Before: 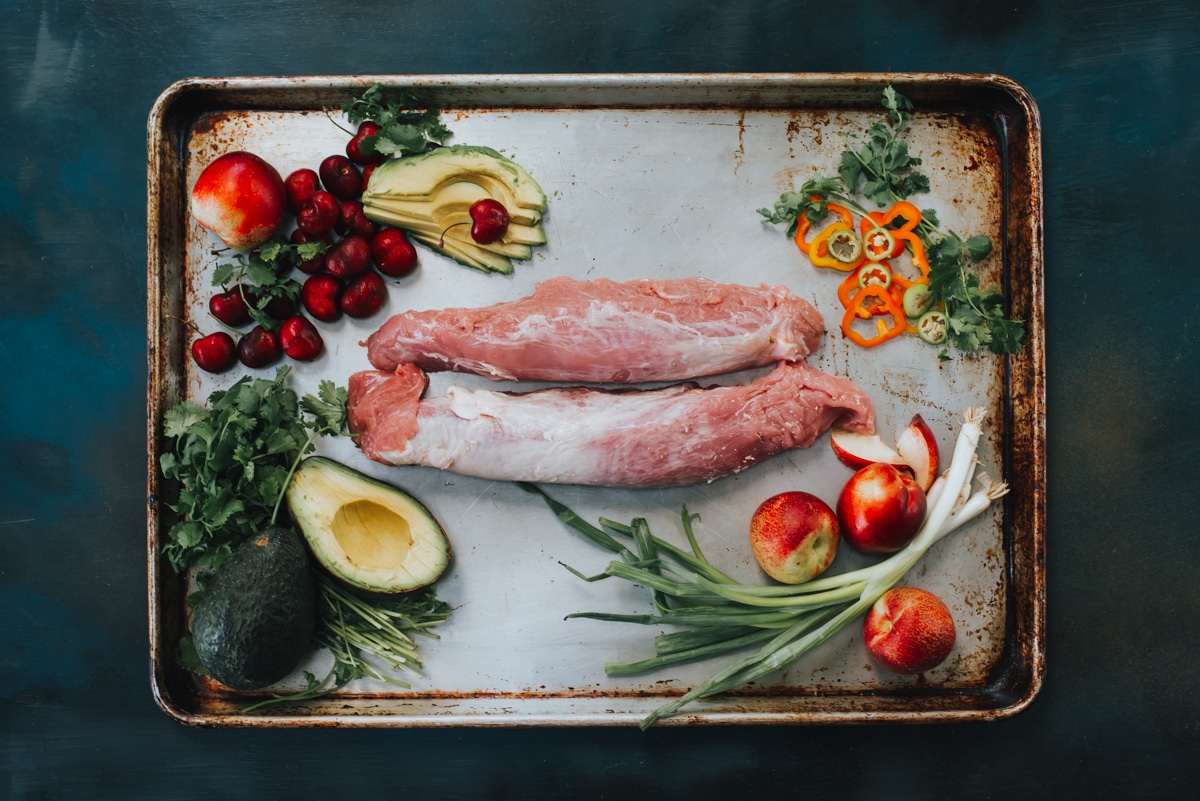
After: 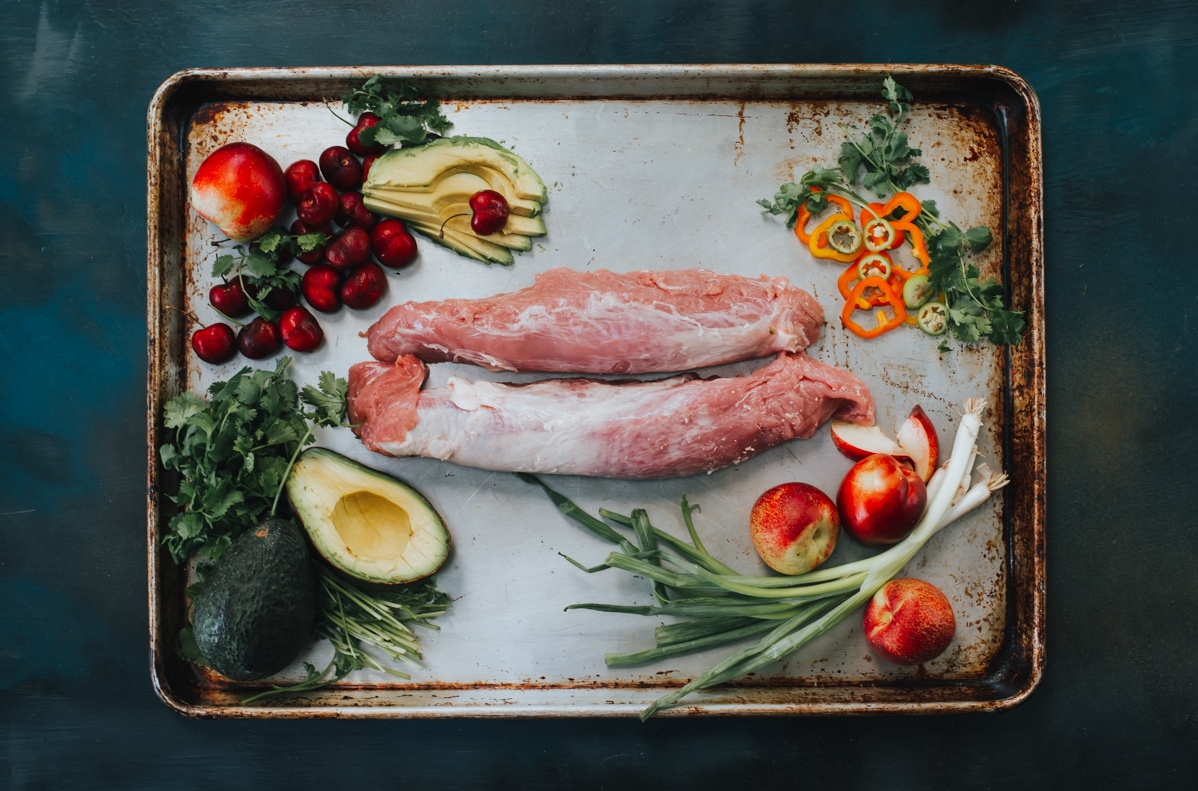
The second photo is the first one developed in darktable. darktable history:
crop: top 1.125%, right 0.099%
tone equalizer: edges refinement/feathering 500, mask exposure compensation -1.57 EV, preserve details no
